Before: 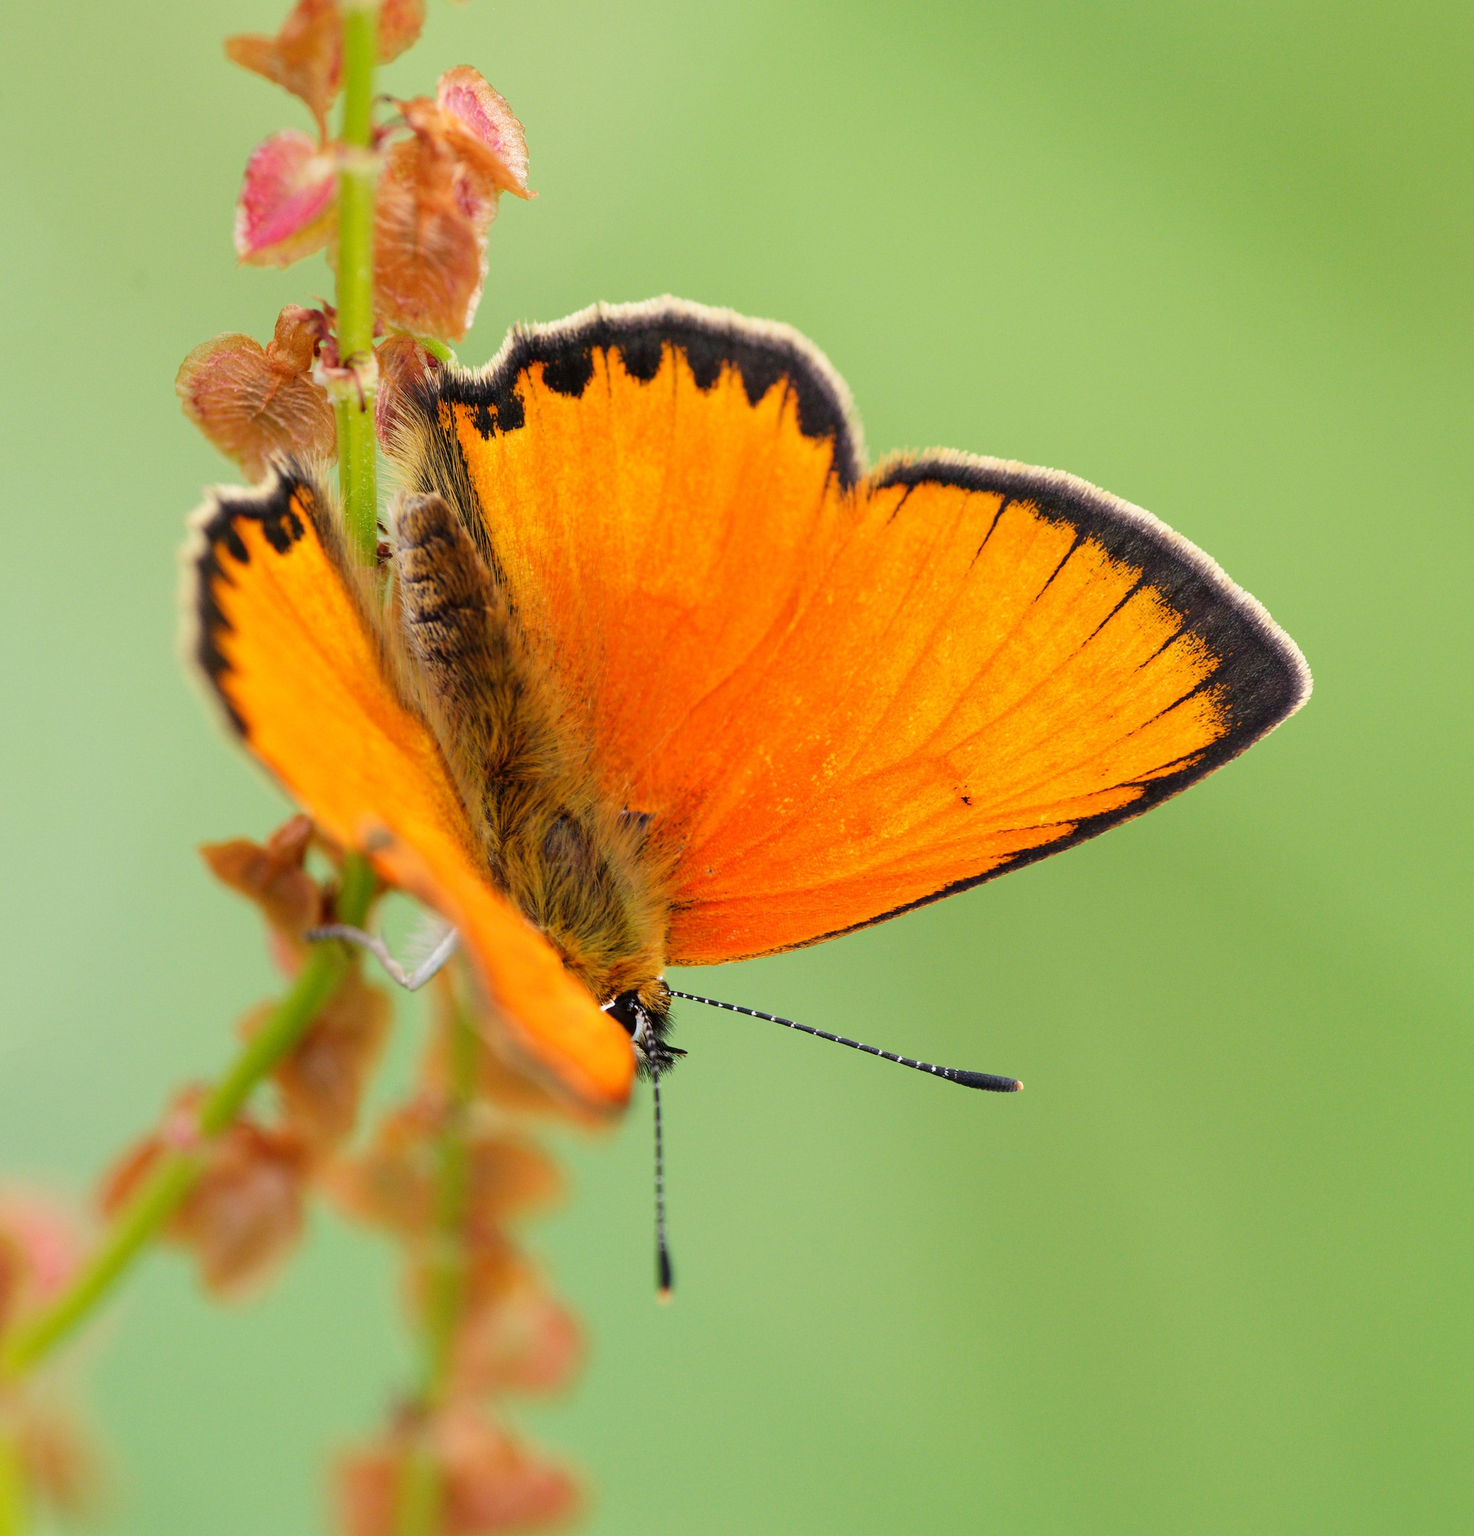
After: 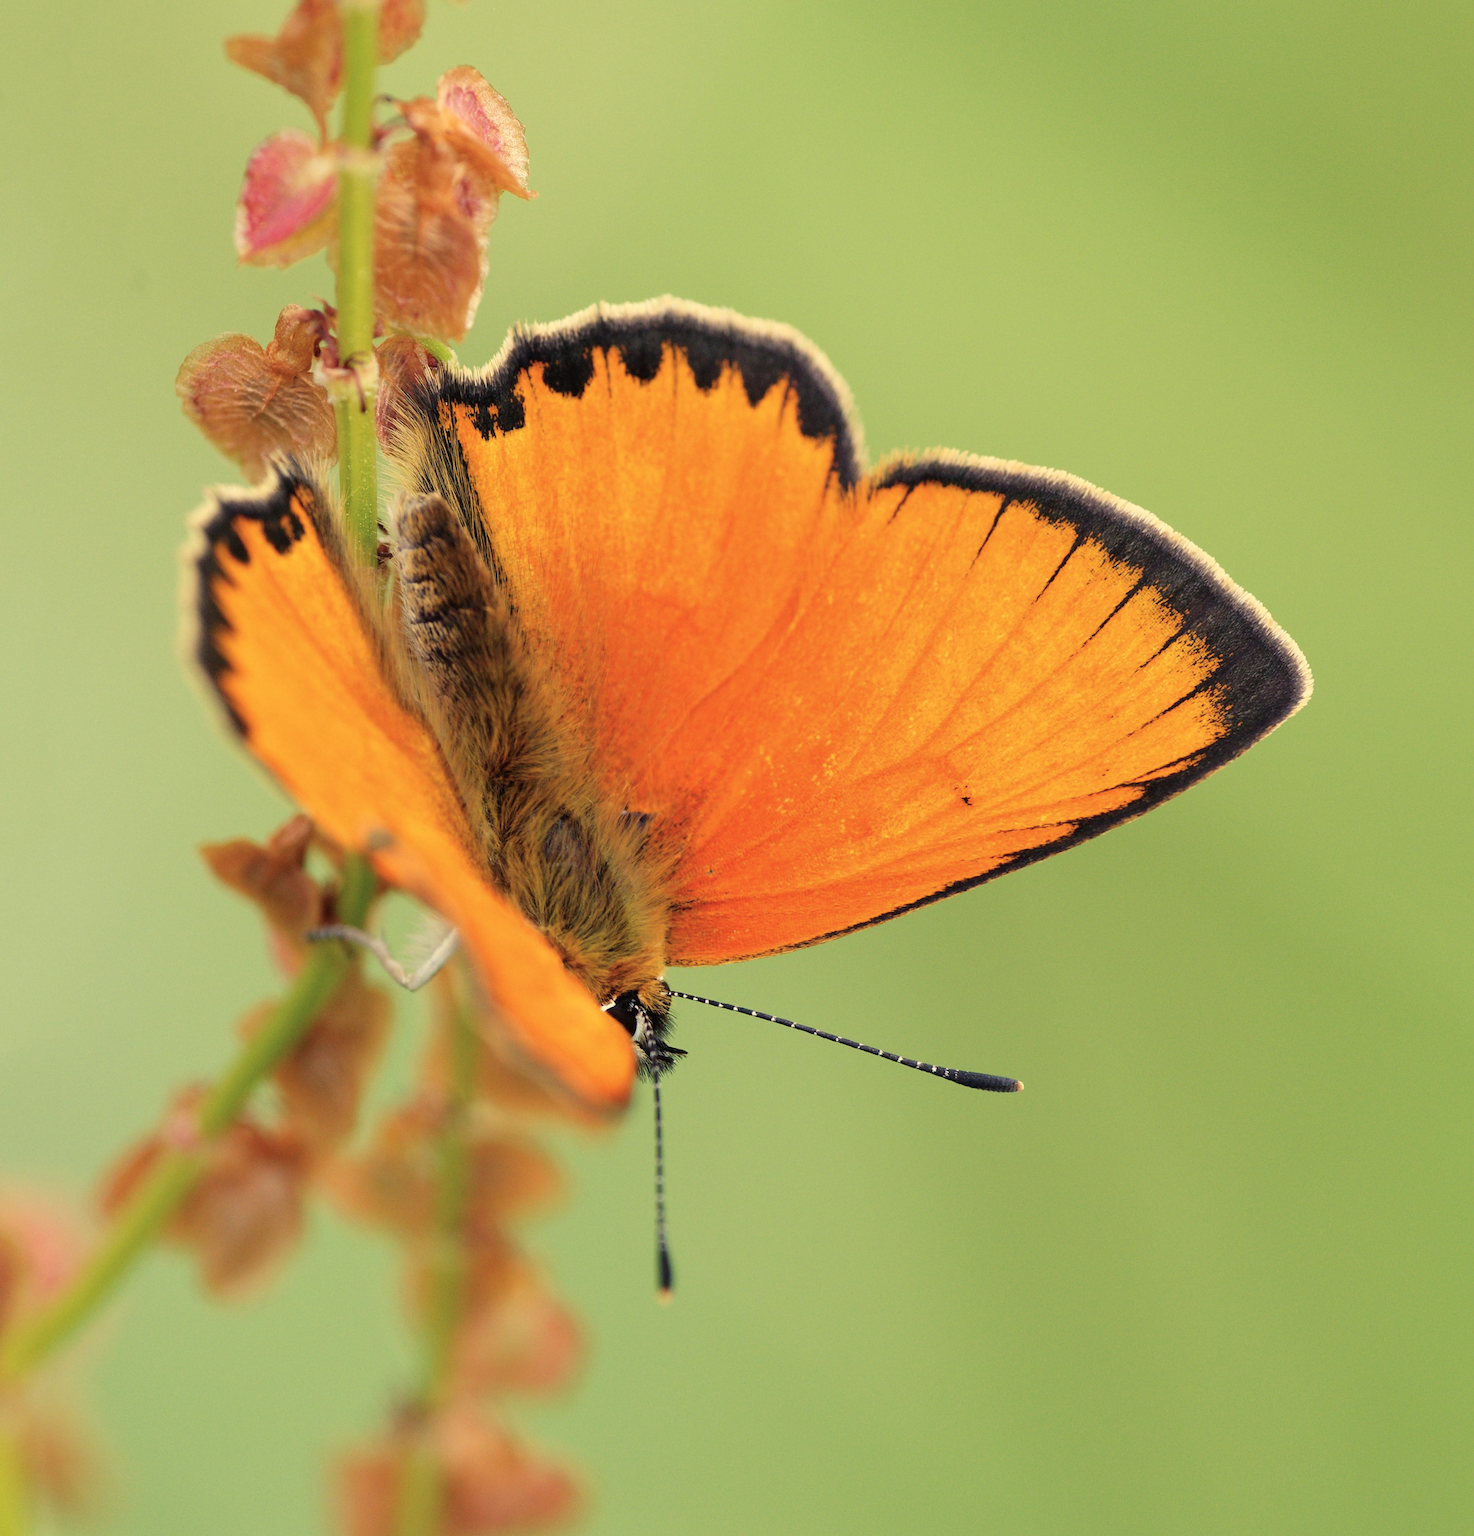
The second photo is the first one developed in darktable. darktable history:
color balance rgb: shadows lift › chroma 2%, shadows lift › hue 263°, highlights gain › chroma 8%, highlights gain › hue 84°, linear chroma grading › global chroma -15%, saturation formula JzAzBz (2021)
contrast brightness saturation: saturation -0.05
